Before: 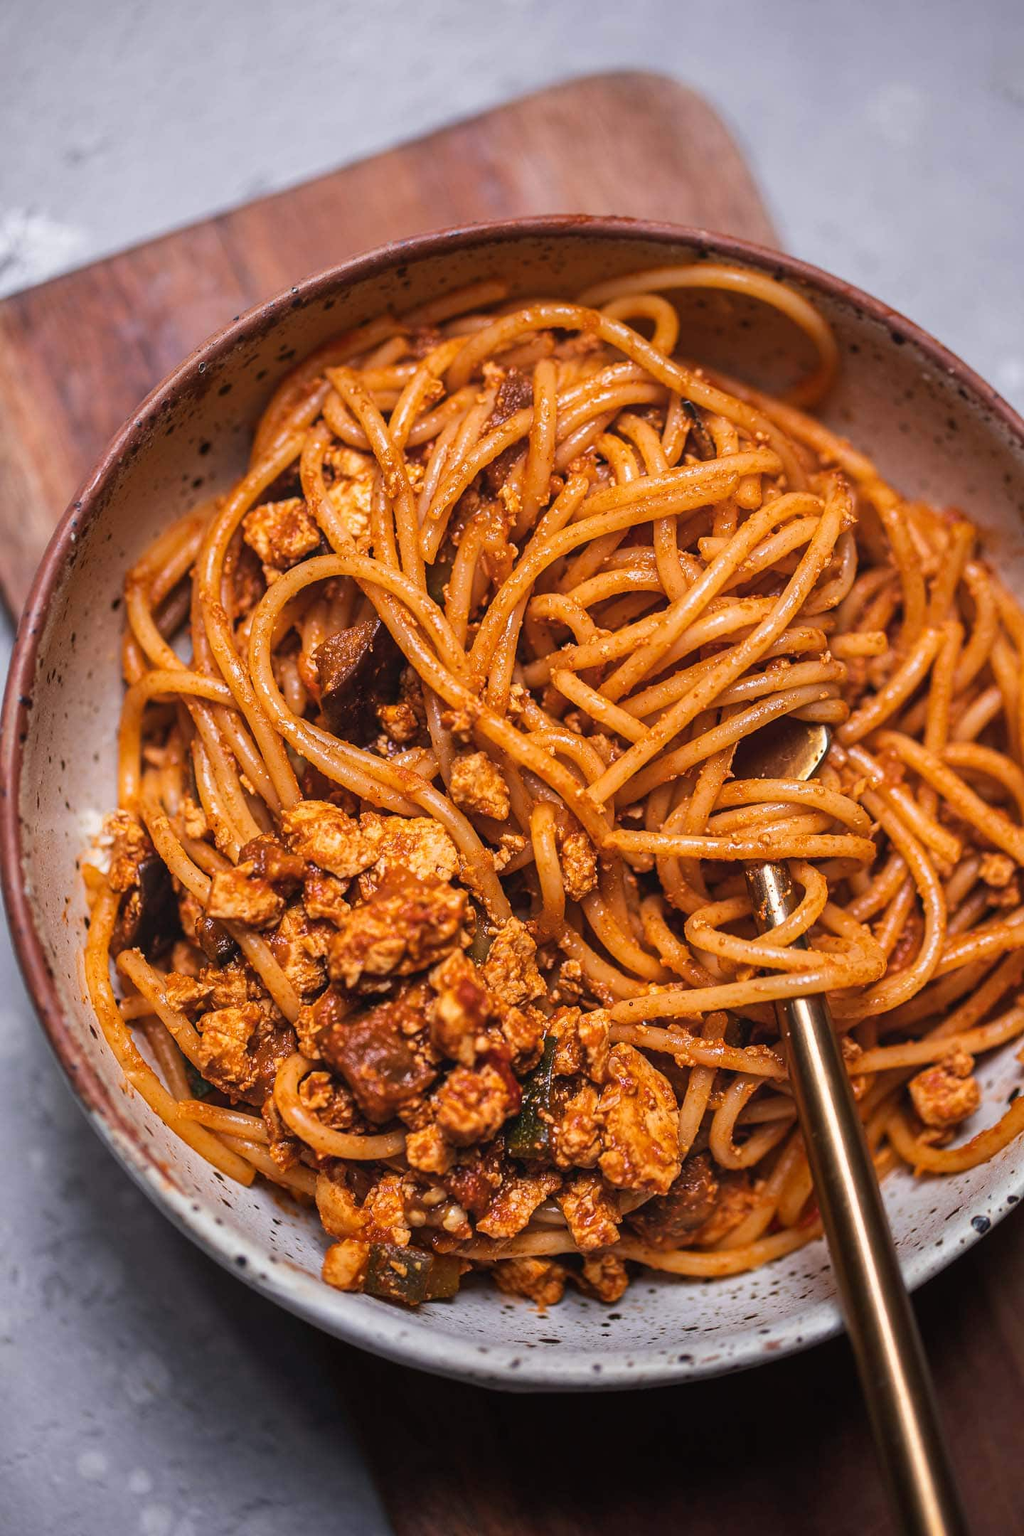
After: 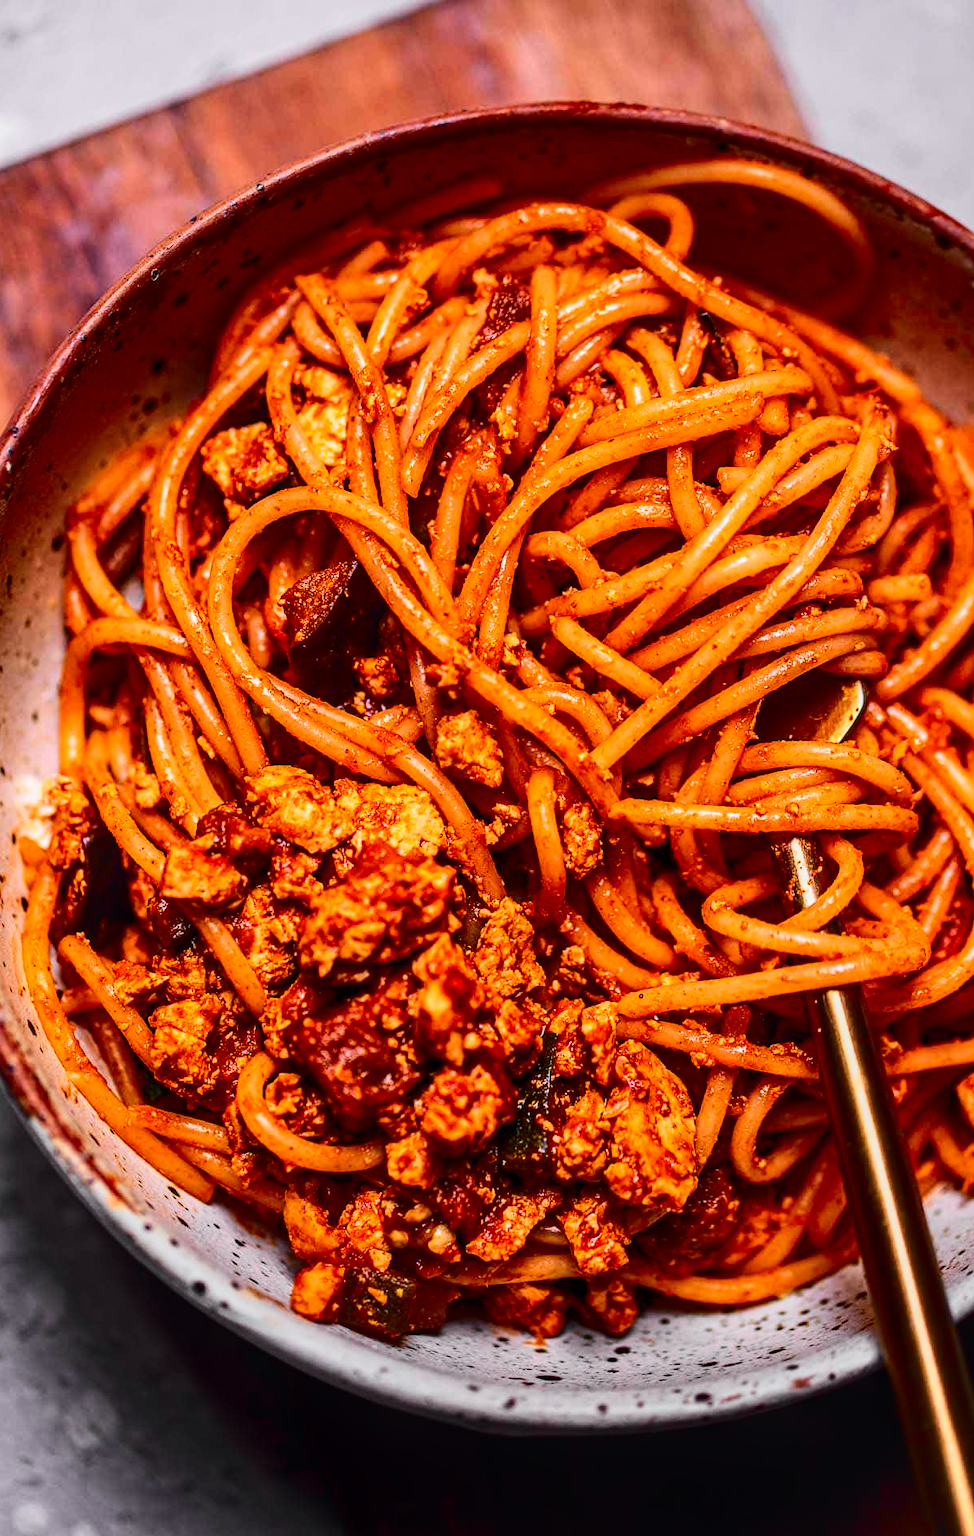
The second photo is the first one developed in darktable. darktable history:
local contrast: on, module defaults
contrast brightness saturation: contrast 0.19, brightness -0.11, saturation 0.21
crop: left 6.446%, top 8.188%, right 9.538%, bottom 3.548%
tone curve: curves: ch0 [(0, 0) (0.071, 0.047) (0.266, 0.26) (0.491, 0.552) (0.753, 0.818) (1, 0.983)]; ch1 [(0, 0) (0.346, 0.307) (0.408, 0.369) (0.463, 0.443) (0.482, 0.493) (0.502, 0.5) (0.517, 0.518) (0.55, 0.573) (0.597, 0.641) (0.651, 0.709) (1, 1)]; ch2 [(0, 0) (0.346, 0.34) (0.434, 0.46) (0.485, 0.494) (0.5, 0.494) (0.517, 0.506) (0.535, 0.545) (0.583, 0.634) (0.625, 0.686) (1, 1)], color space Lab, independent channels, preserve colors none
